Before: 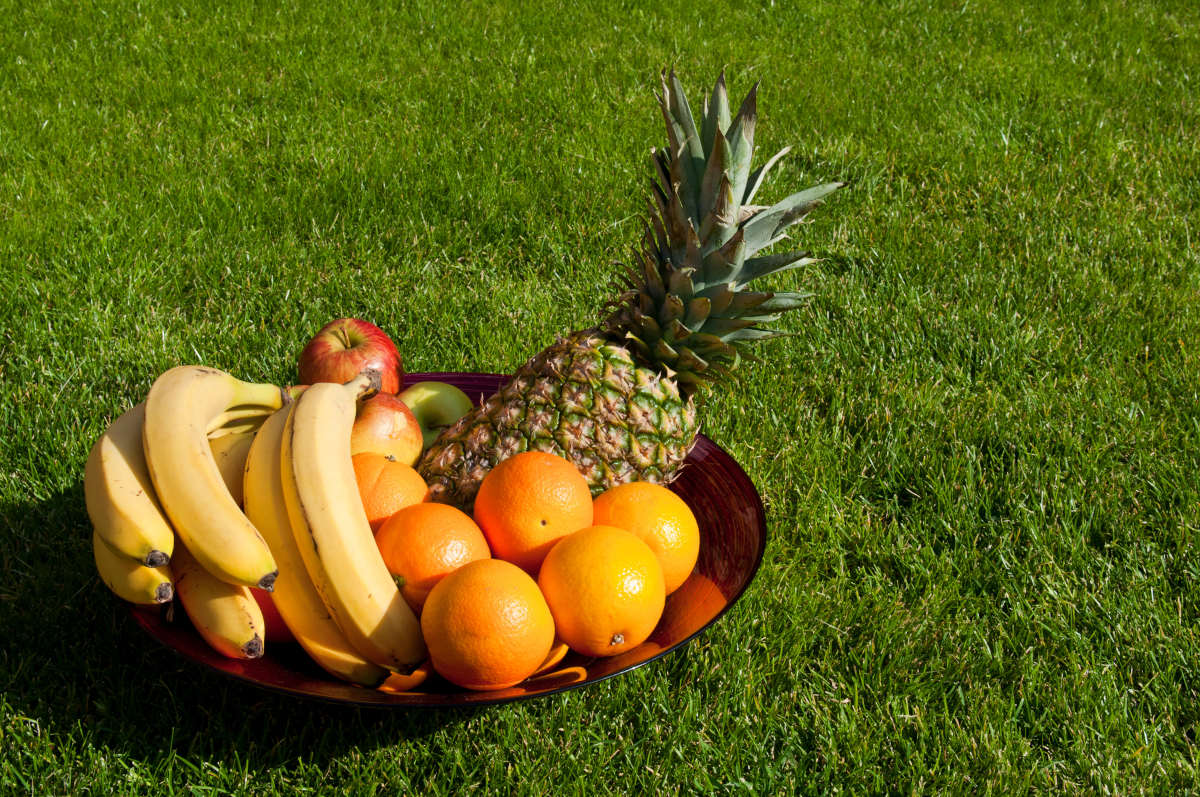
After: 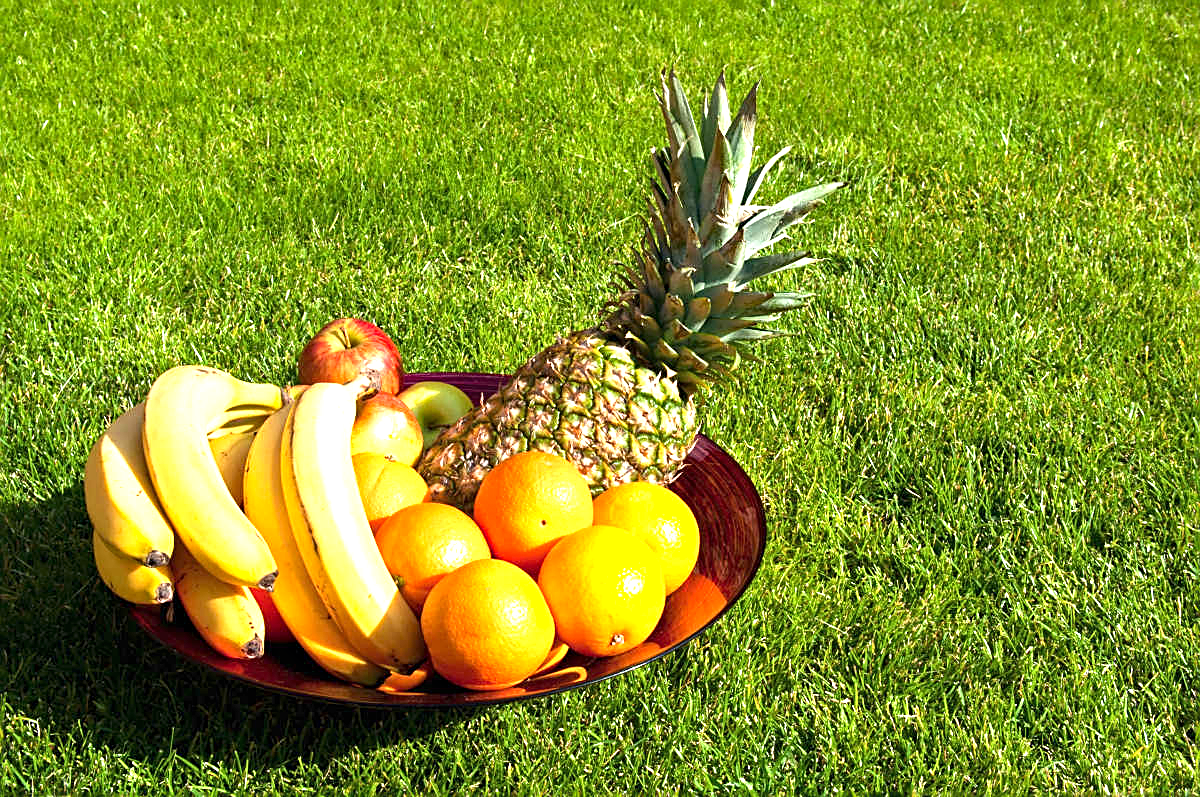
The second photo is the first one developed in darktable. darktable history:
sharpen: on, module defaults
haze removal: compatibility mode true, adaptive false
exposure: black level correction 0, exposure 1.388 EV, compensate exposure bias true, compensate highlight preservation false
